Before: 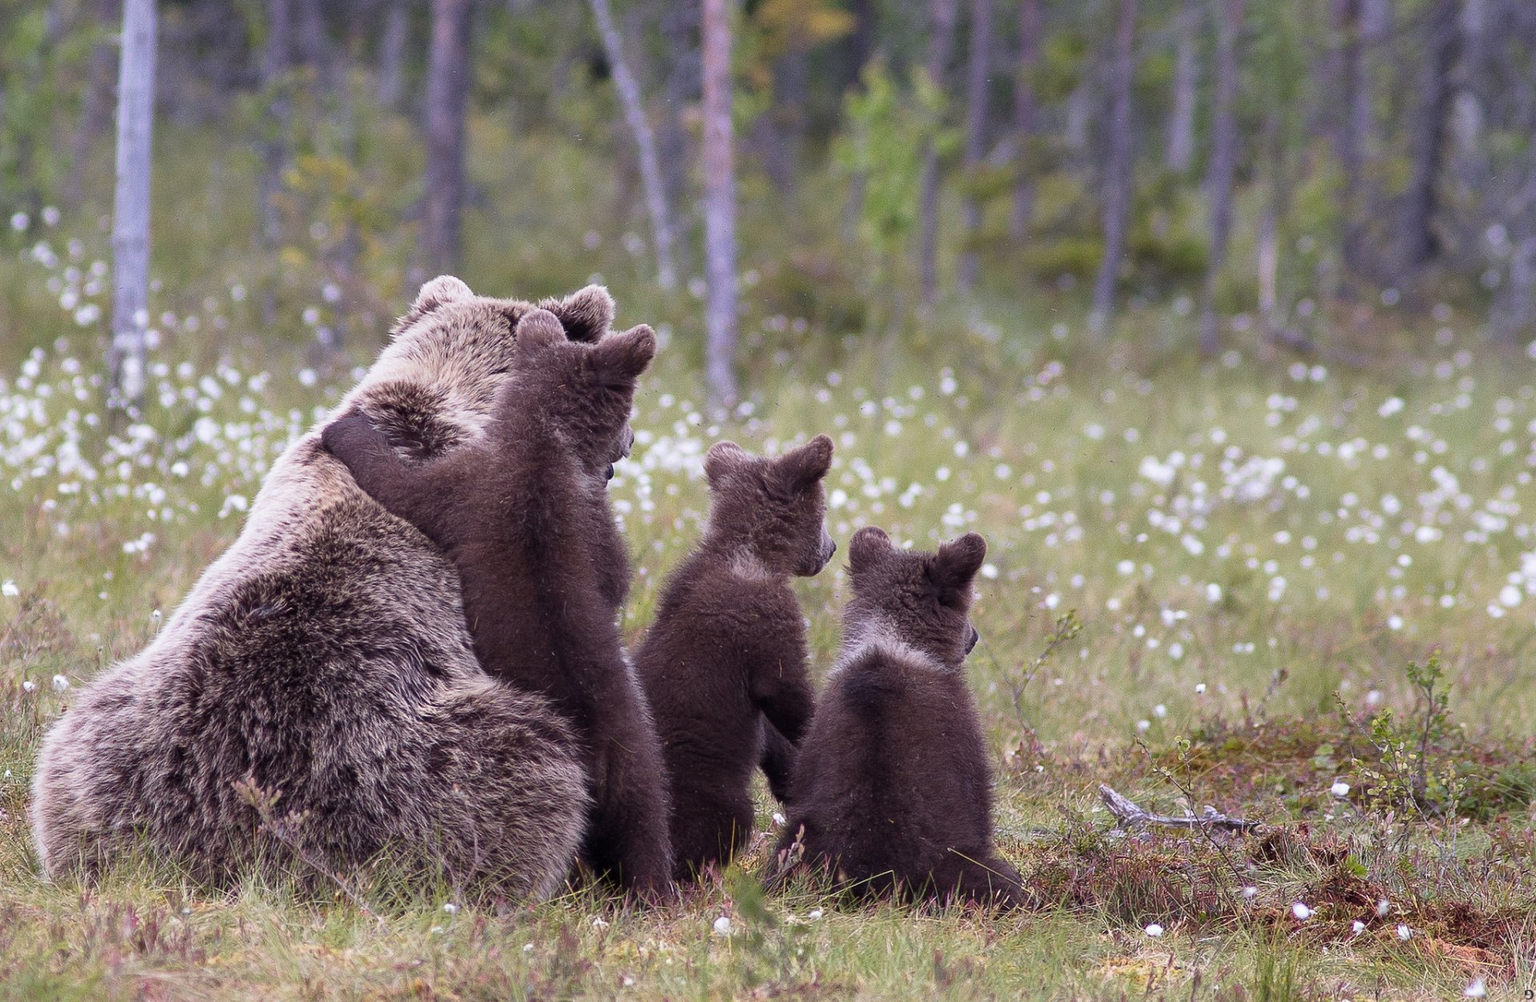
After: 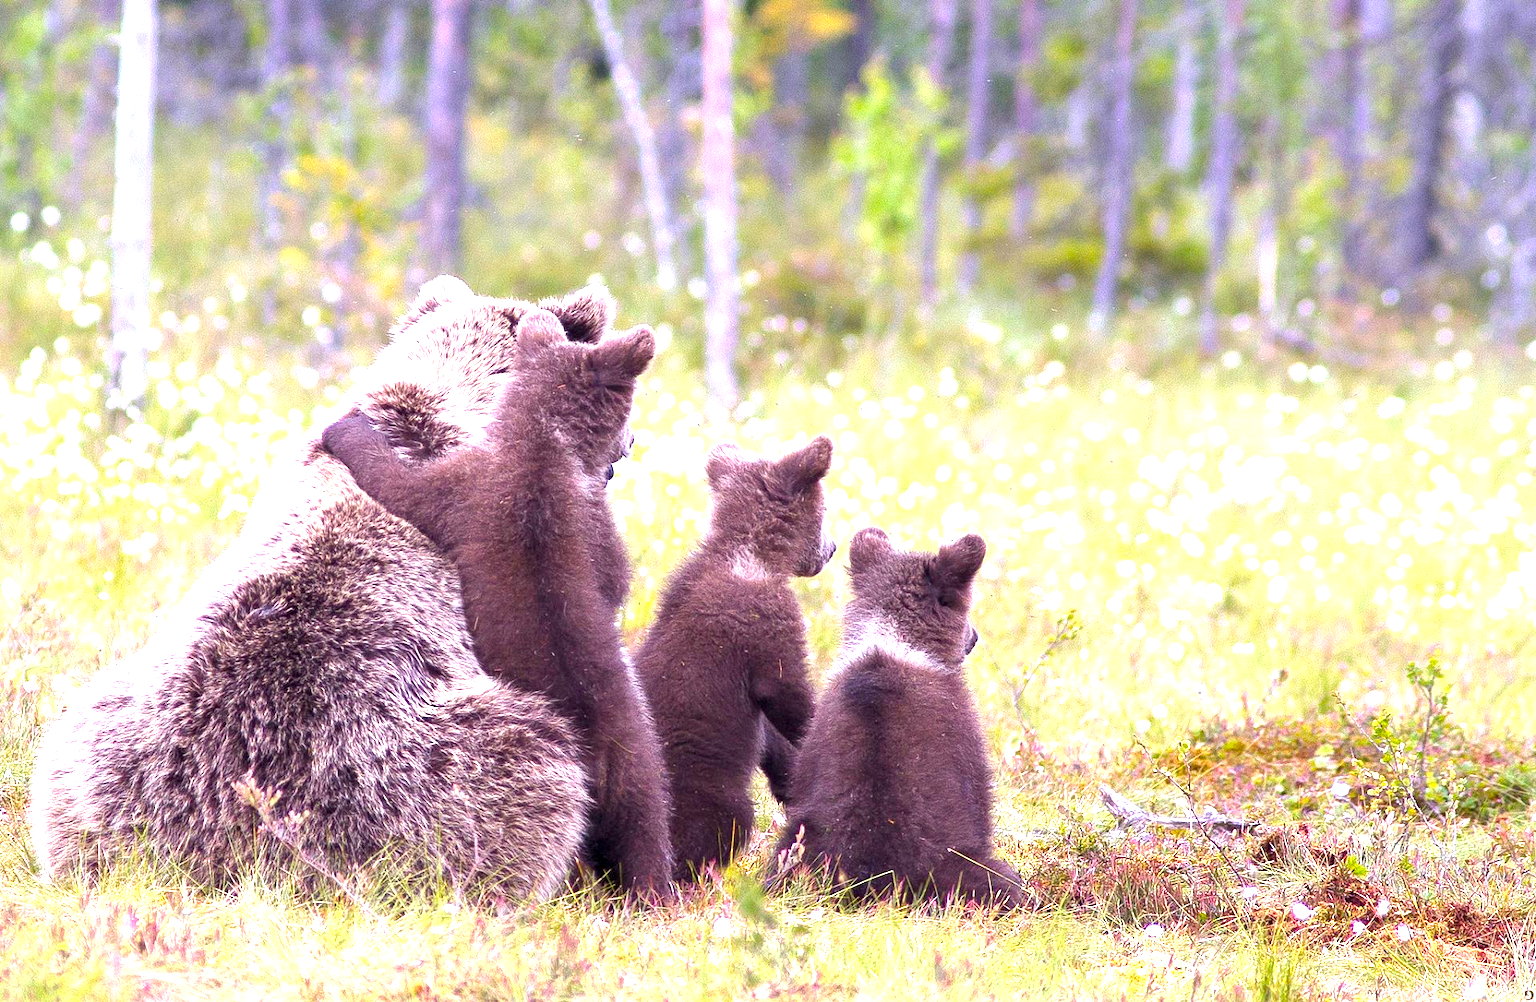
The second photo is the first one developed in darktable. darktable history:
color balance rgb: perceptual saturation grading › global saturation 30.473%, global vibrance 20%
exposure: black level correction 0.001, exposure 1.725 EV, compensate exposure bias true, compensate highlight preservation false
